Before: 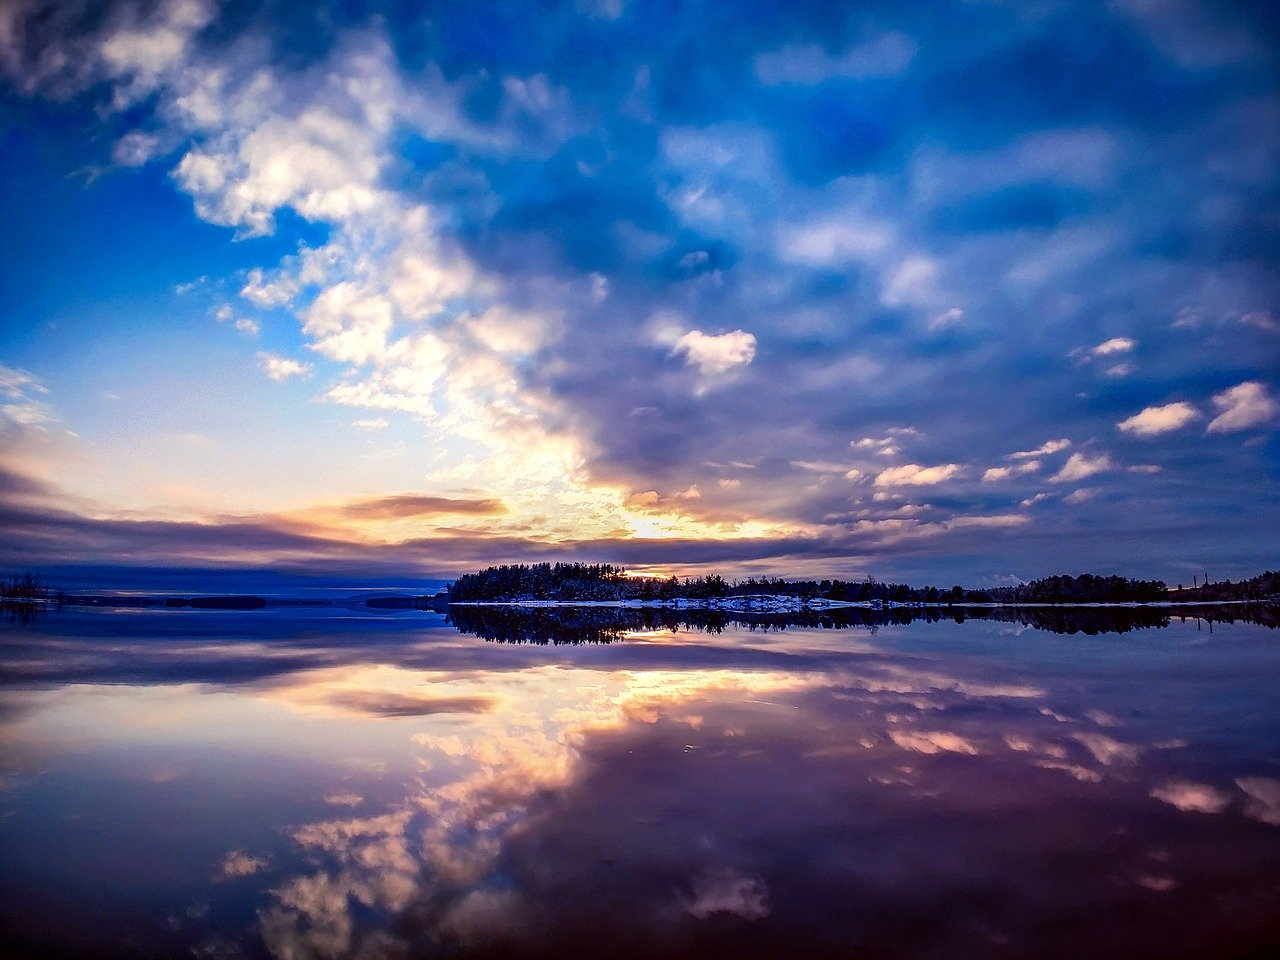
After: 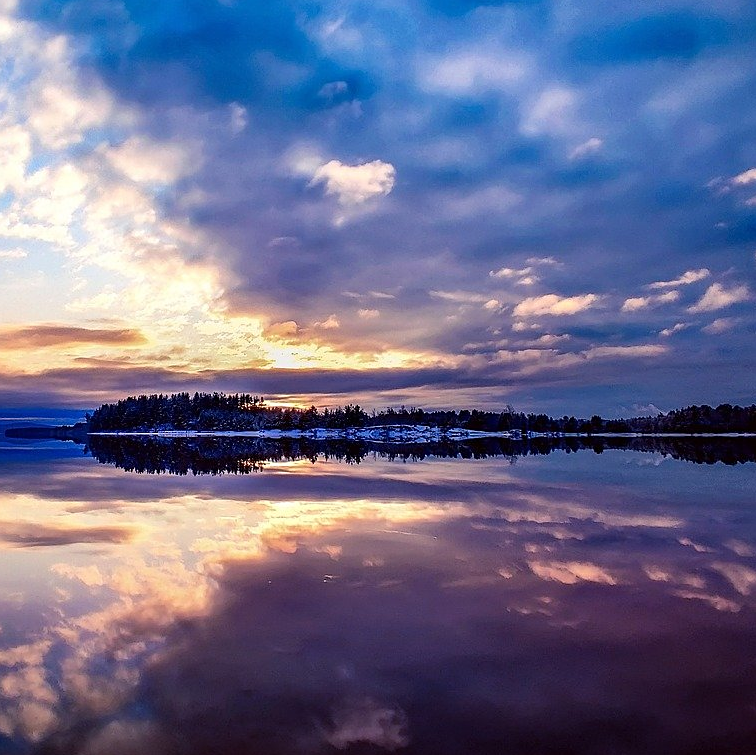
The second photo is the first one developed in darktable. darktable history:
crop and rotate: left 28.256%, top 17.734%, right 12.656%, bottom 3.573%
sharpen: amount 0.2
